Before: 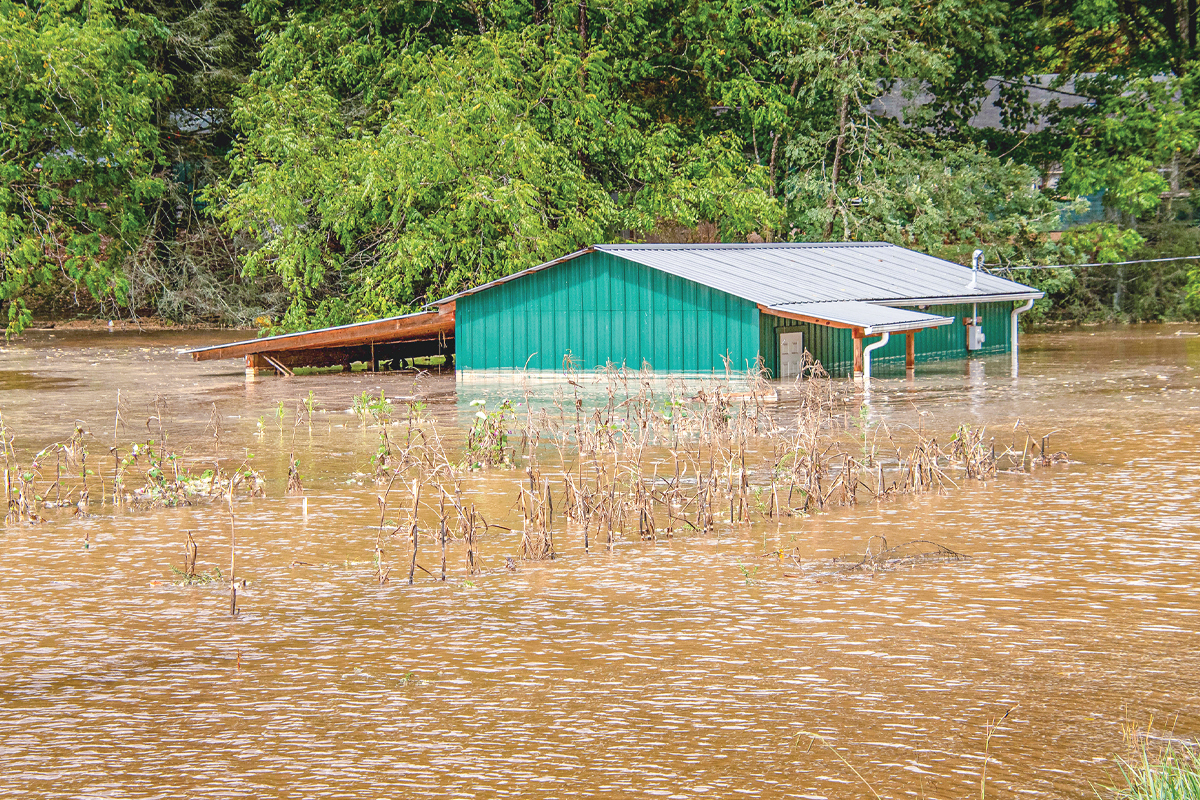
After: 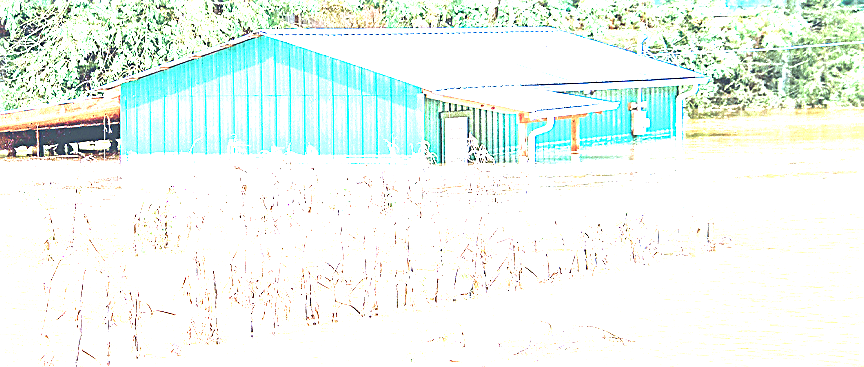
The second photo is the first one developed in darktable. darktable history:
sharpen: on, module defaults
color zones: curves: ch0 [(0.25, 0.5) (0.463, 0.627) (0.484, 0.637) (0.75, 0.5)]
exposure: exposure 3 EV, compensate highlight preservation false
color calibration: illuminant as shot in camera, x 0.383, y 0.38, temperature 3949.15 K, gamut compression 1.66
crop and rotate: left 27.938%, top 27.046%, bottom 27.046%
